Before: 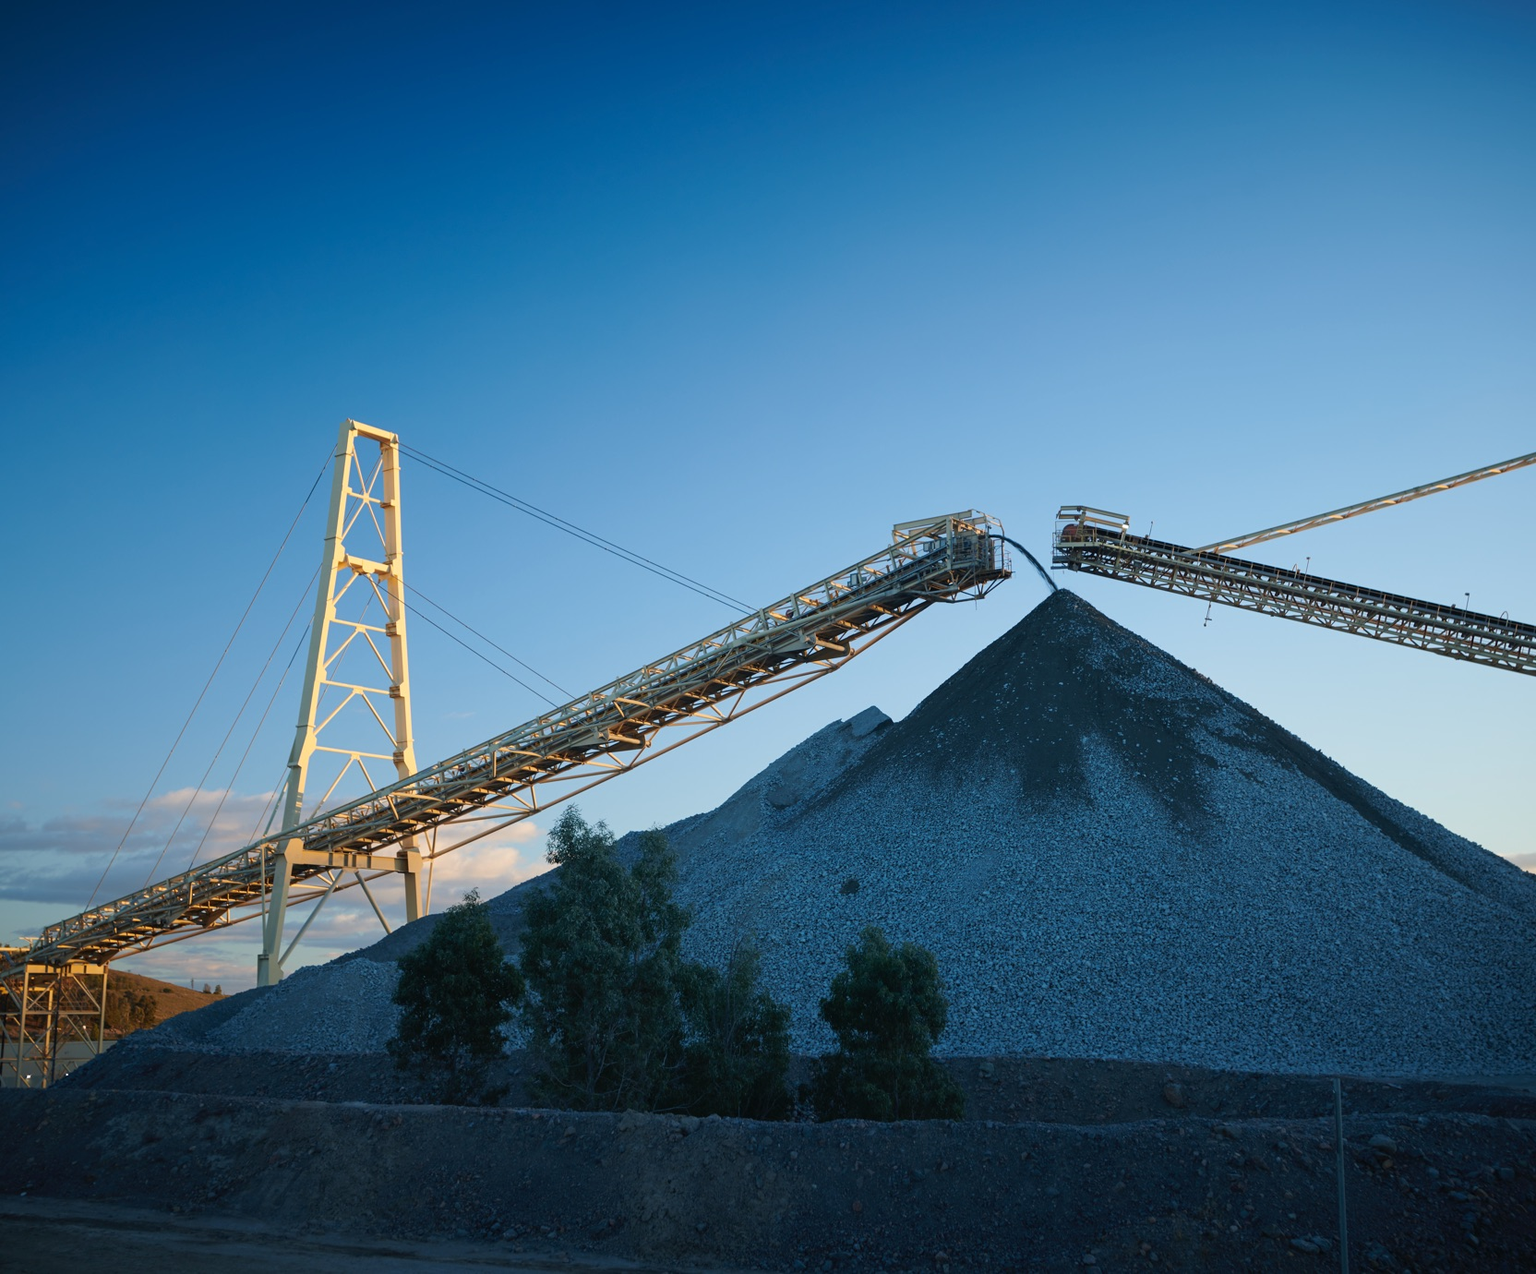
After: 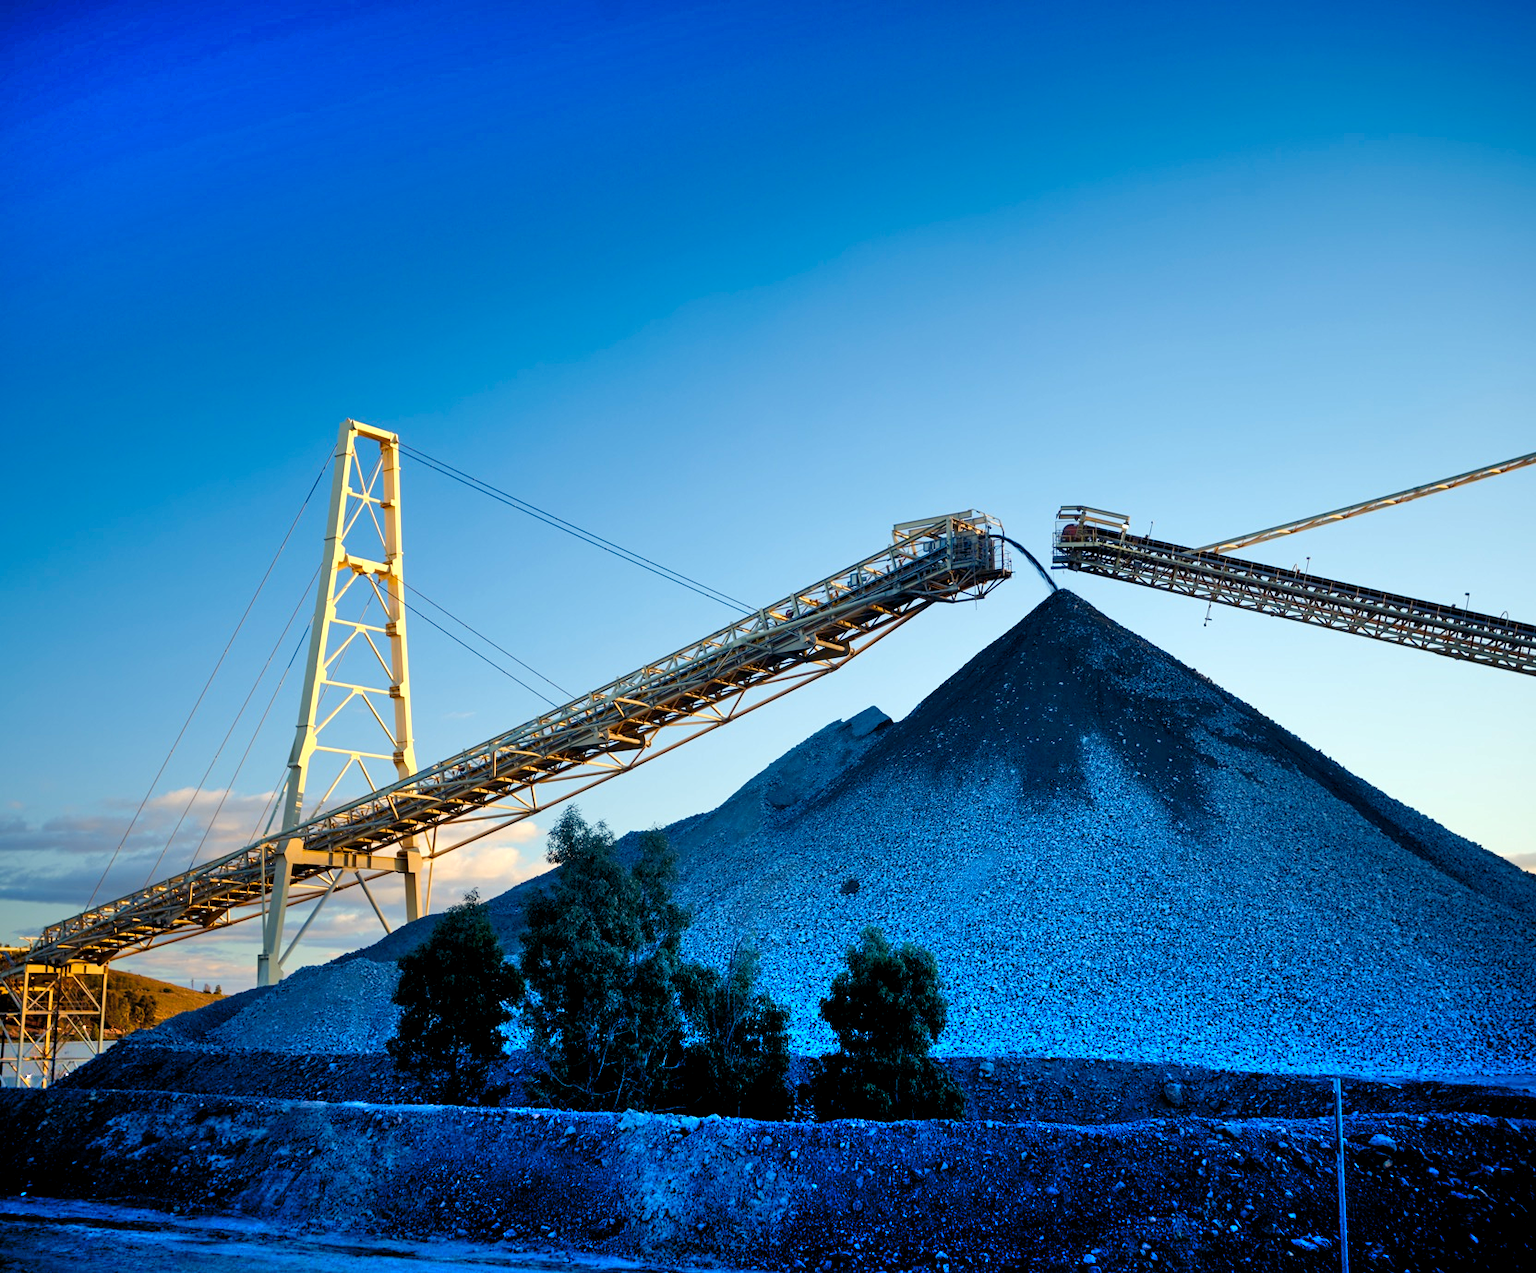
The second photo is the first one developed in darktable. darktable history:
color balance rgb: shadows lift › luminance -21.66%, shadows lift › chroma 6.57%, shadows lift › hue 270°, power › chroma 0.68%, power › hue 60°, highlights gain › luminance 6.08%, highlights gain › chroma 1.33%, highlights gain › hue 90°, global offset › luminance -0.87%, perceptual saturation grading › global saturation 26.86%, perceptual saturation grading › highlights -28.39%, perceptual saturation grading › mid-tones 15.22%, perceptual saturation grading › shadows 33.98%, perceptual brilliance grading › highlights 10%, perceptual brilliance grading › mid-tones 5%
shadows and highlights: shadows 75, highlights -25, soften with gaussian
